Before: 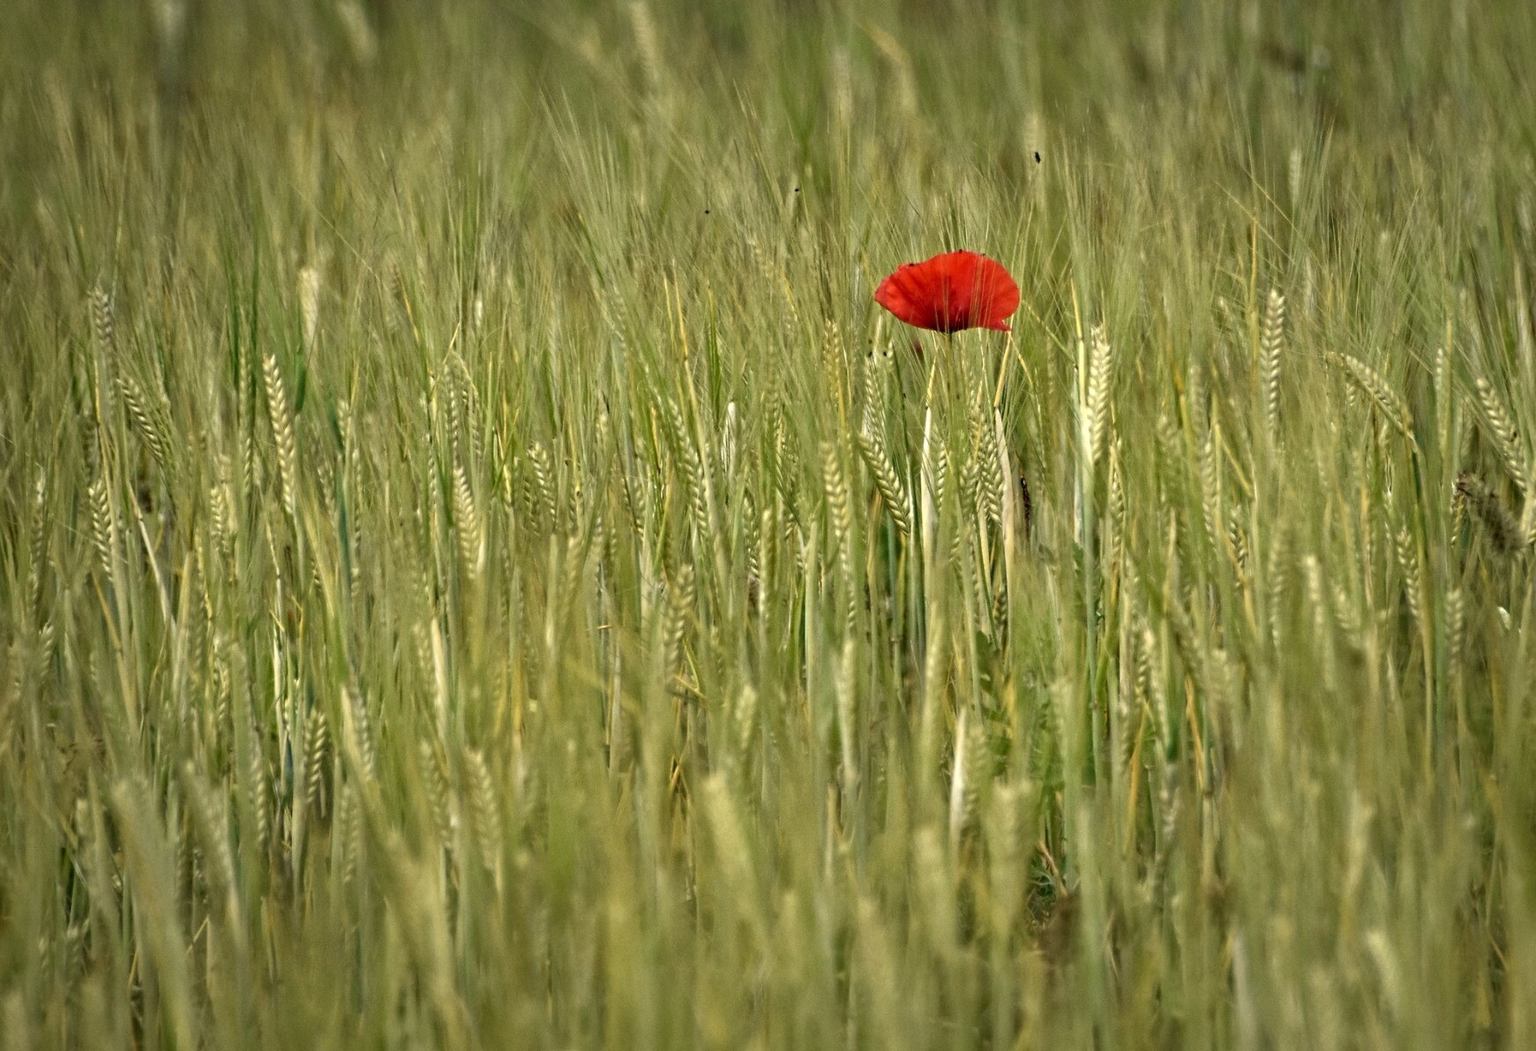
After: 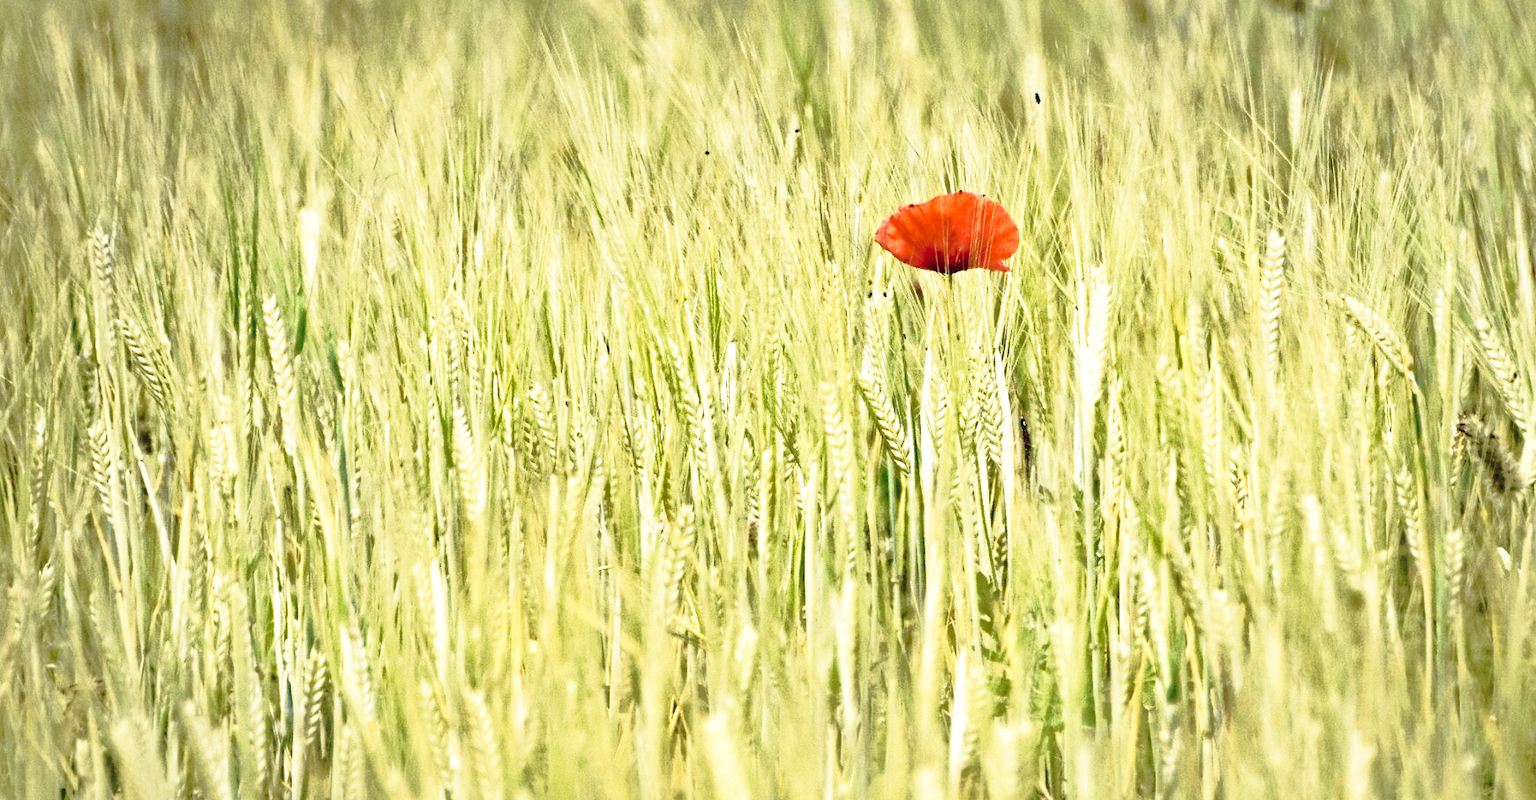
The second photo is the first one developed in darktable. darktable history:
tone equalizer: on, module defaults
crop: top 5.678%, bottom 18.121%
base curve: curves: ch0 [(0, 0) (0.028, 0.03) (0.121, 0.232) (0.46, 0.748) (0.859, 0.968) (1, 1)], preserve colors none
contrast brightness saturation: contrast 0.252, saturation -0.307
tone curve: curves: ch0 [(0, 0.021) (0.059, 0.053) (0.212, 0.18) (0.337, 0.304) (0.495, 0.505) (0.725, 0.731) (0.89, 0.919) (1, 1)]; ch1 [(0, 0) (0.094, 0.081) (0.285, 0.299) (0.403, 0.436) (0.479, 0.475) (0.54, 0.55) (0.615, 0.637) (0.683, 0.688) (1, 1)]; ch2 [(0, 0) (0.257, 0.217) (0.434, 0.434) (0.498, 0.507) (0.527, 0.542) (0.597, 0.587) (0.658, 0.595) (1, 1)], preserve colors none
shadows and highlights: on, module defaults
exposure: black level correction 0, exposure 0.691 EV, compensate highlight preservation false
